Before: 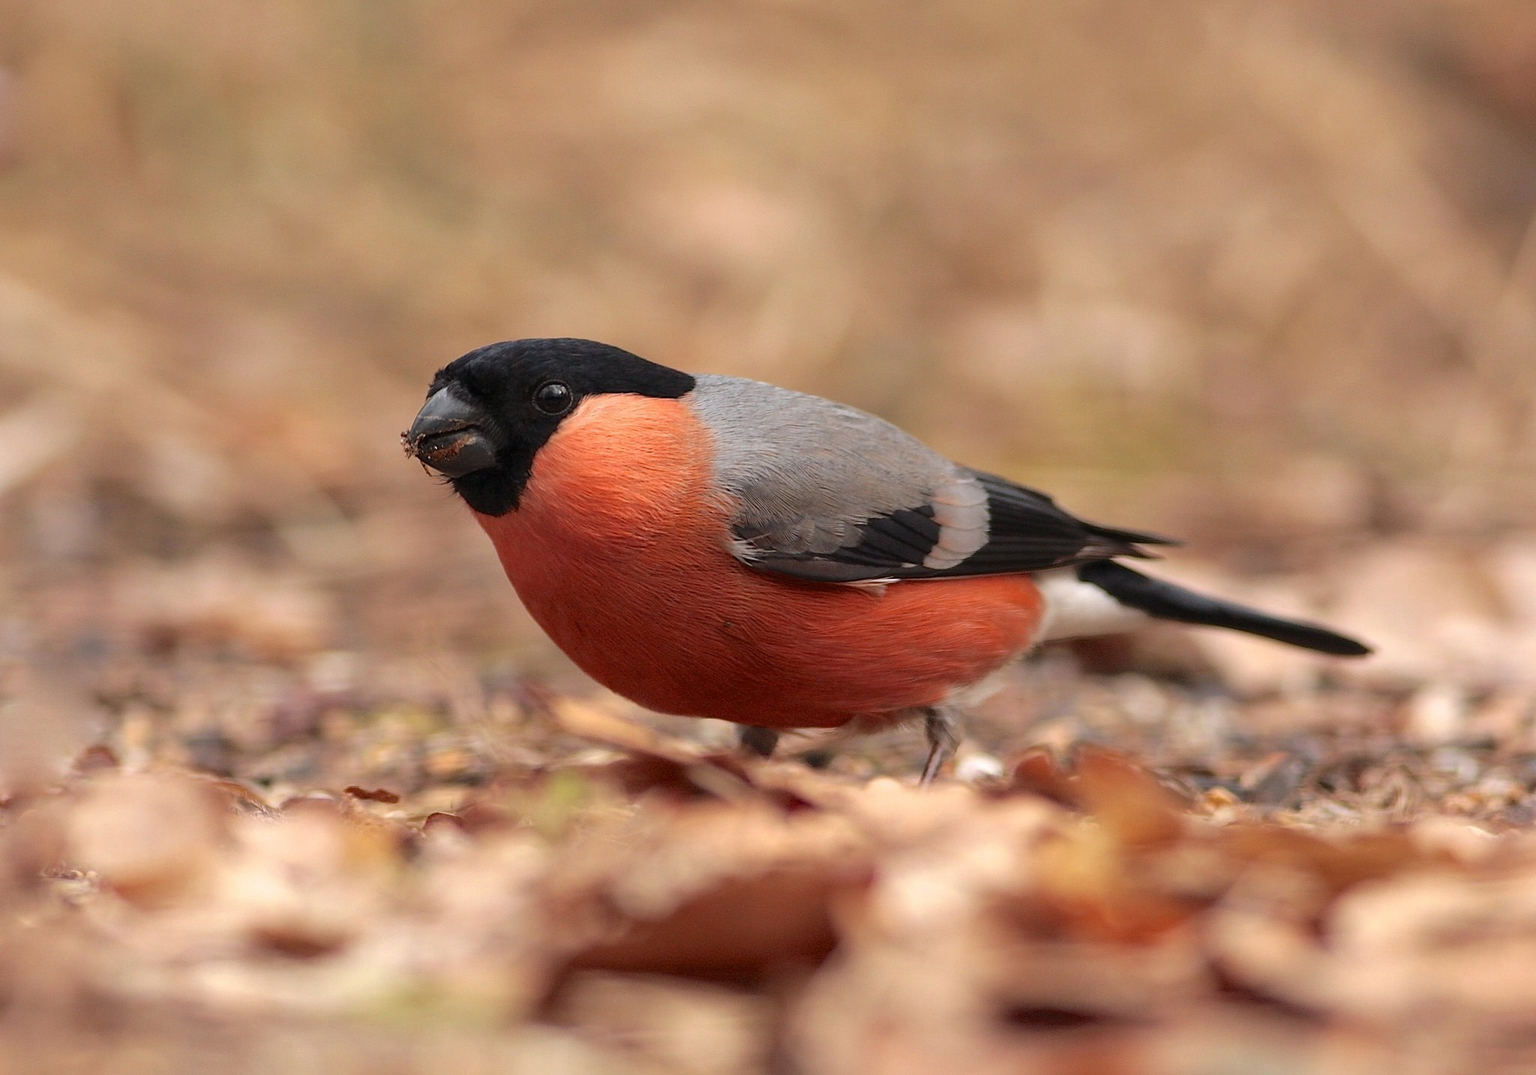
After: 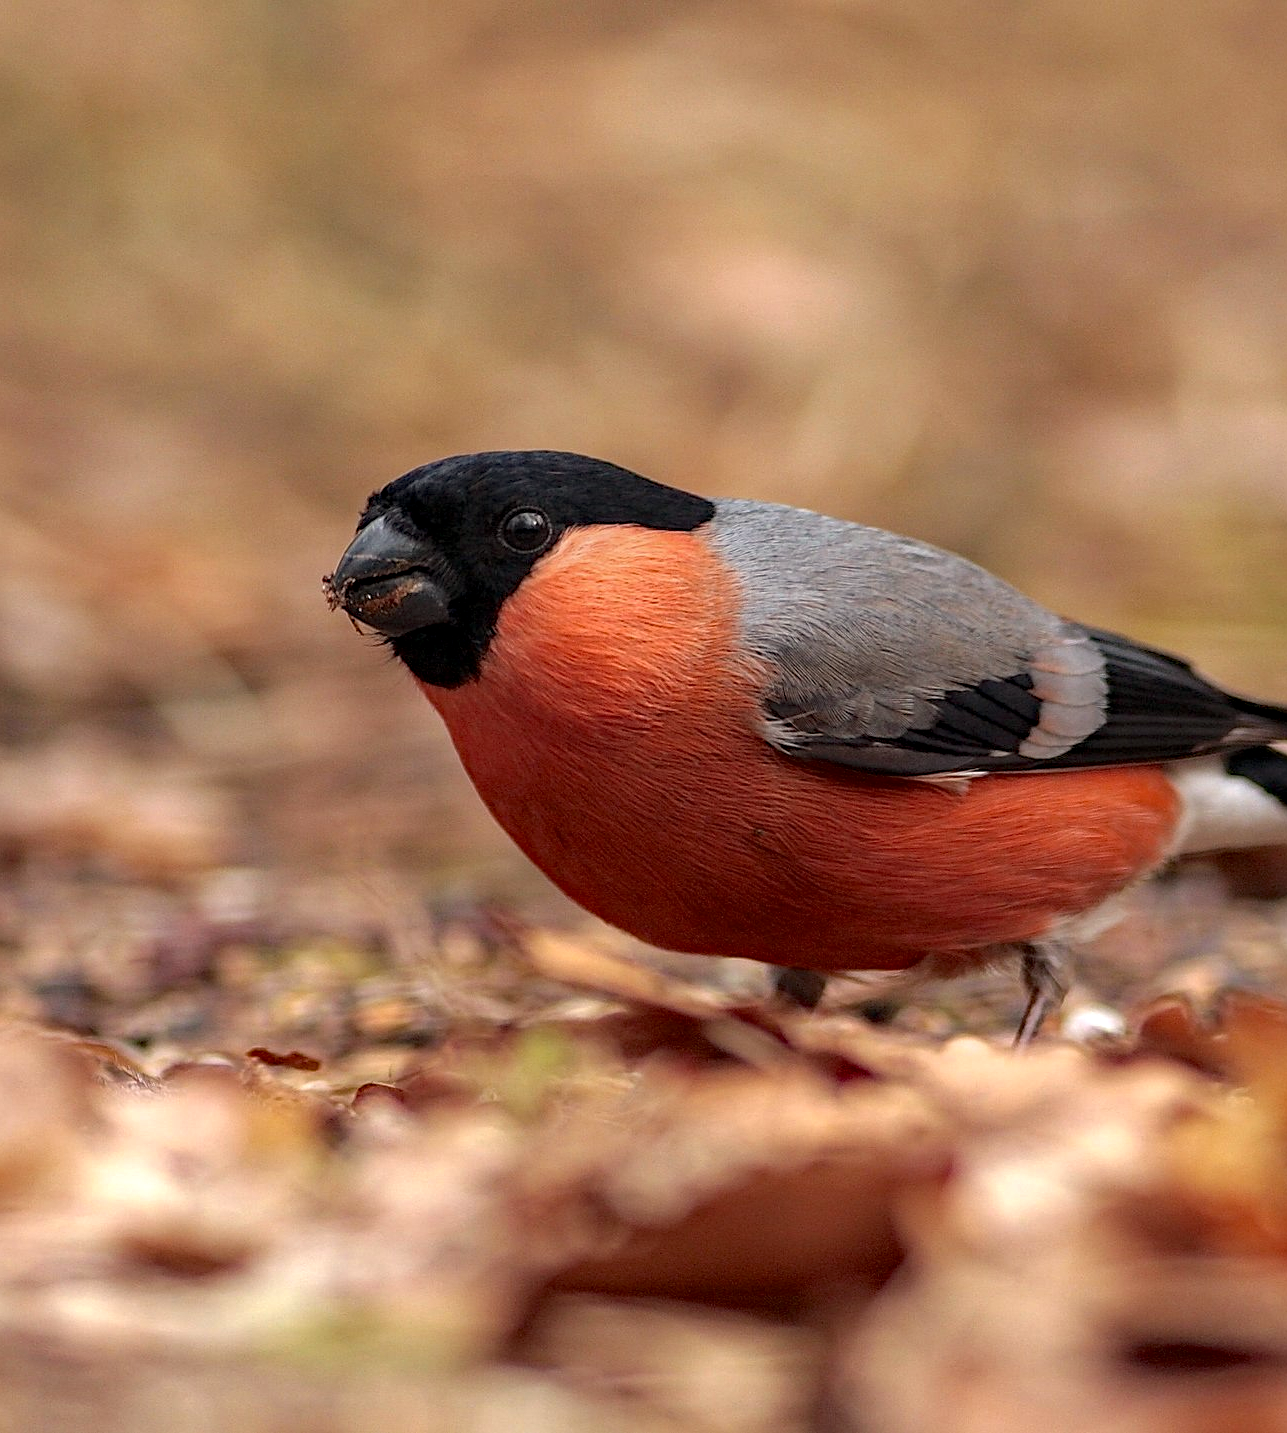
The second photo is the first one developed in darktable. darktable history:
haze removal: strength 0.293, distance 0.257, compatibility mode true, adaptive false
sharpen: amount 0.213
crop: left 10.397%, right 26.523%
local contrast: on, module defaults
